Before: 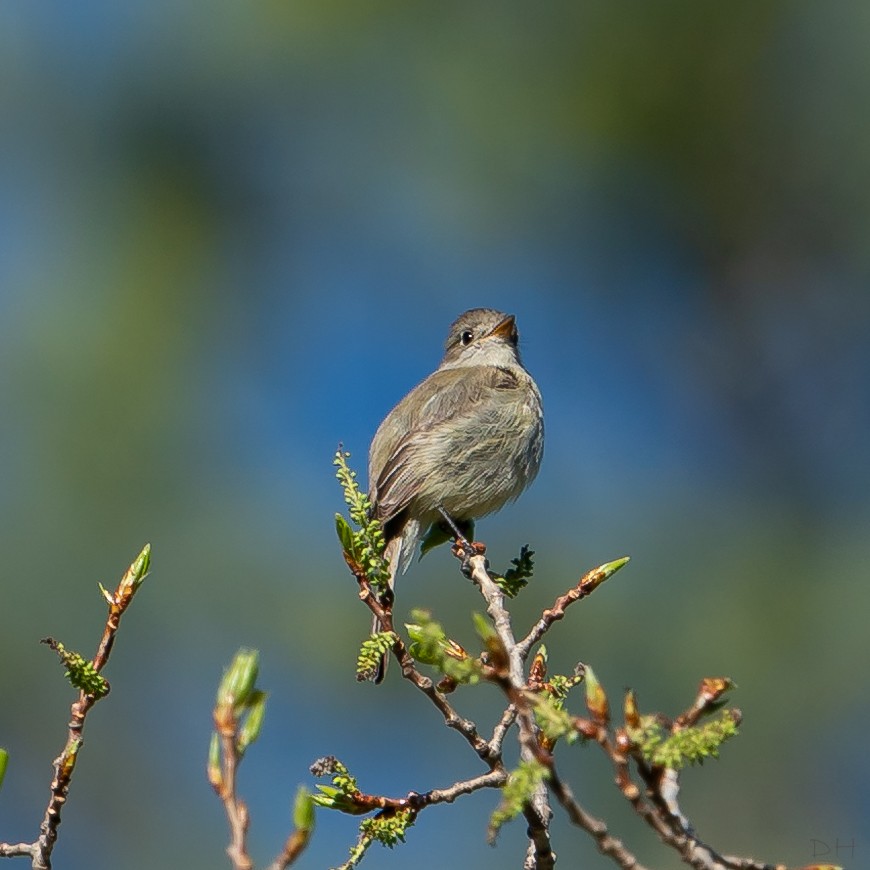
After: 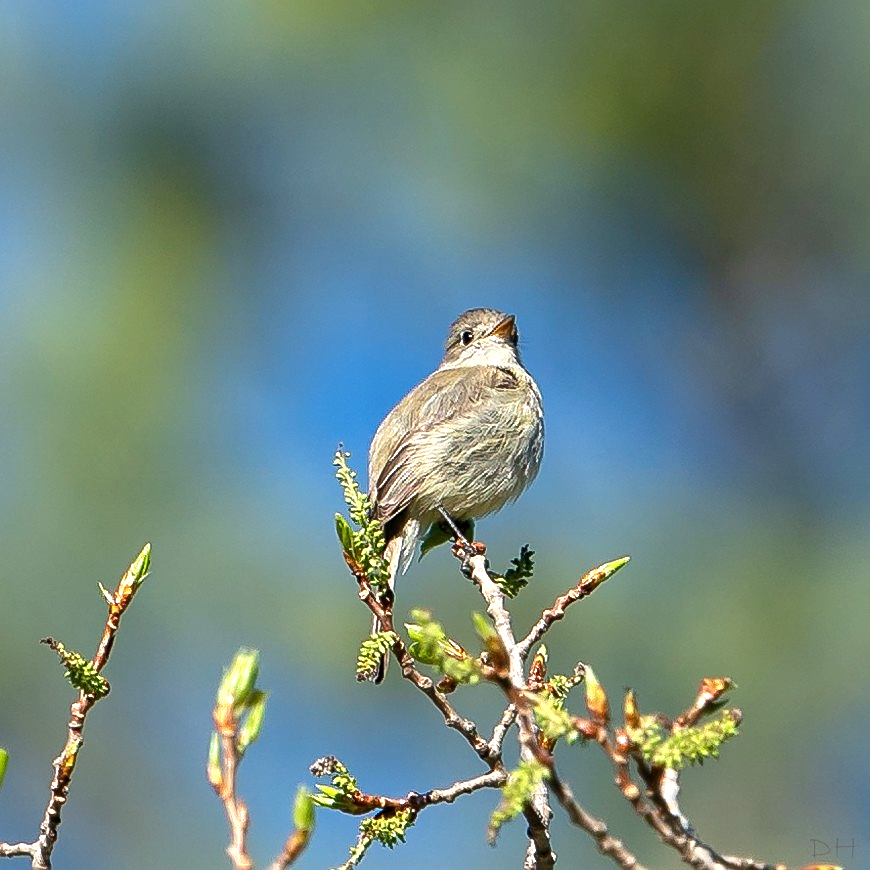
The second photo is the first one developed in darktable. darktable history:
exposure: exposure 0.944 EV, compensate exposure bias true, compensate highlight preservation false
sharpen: on, module defaults
